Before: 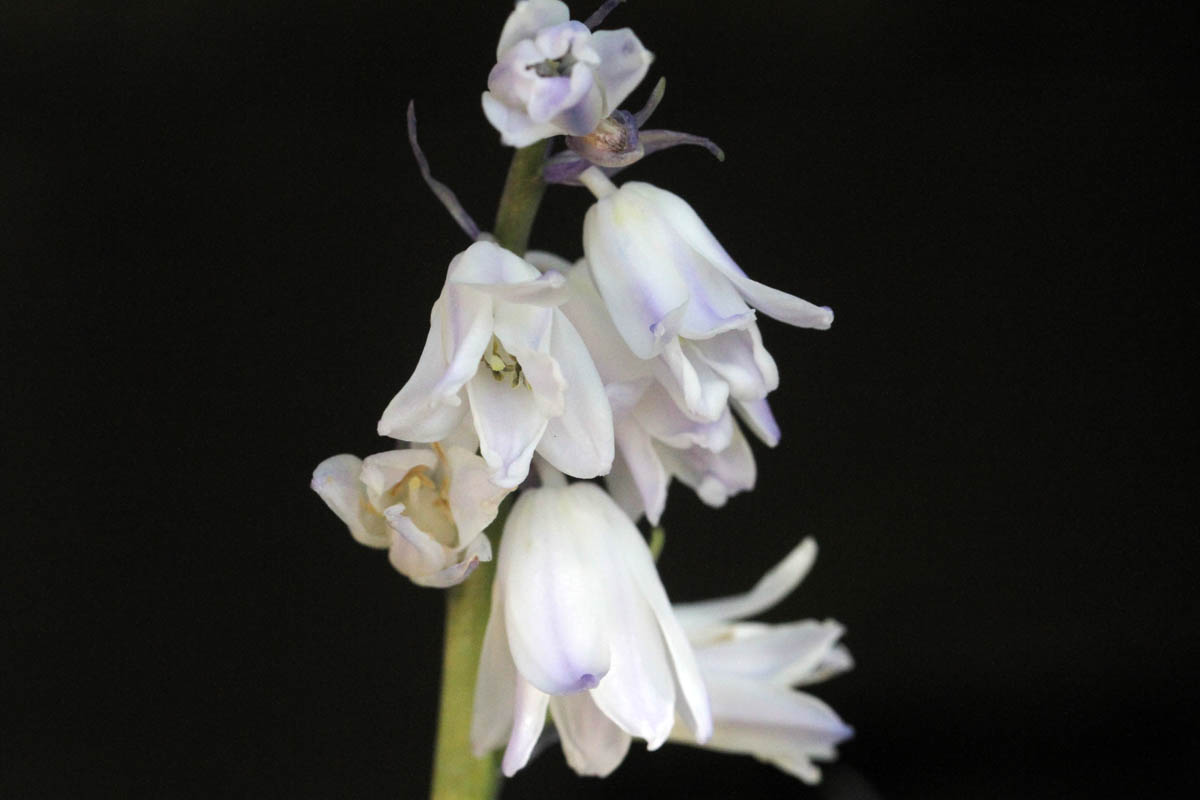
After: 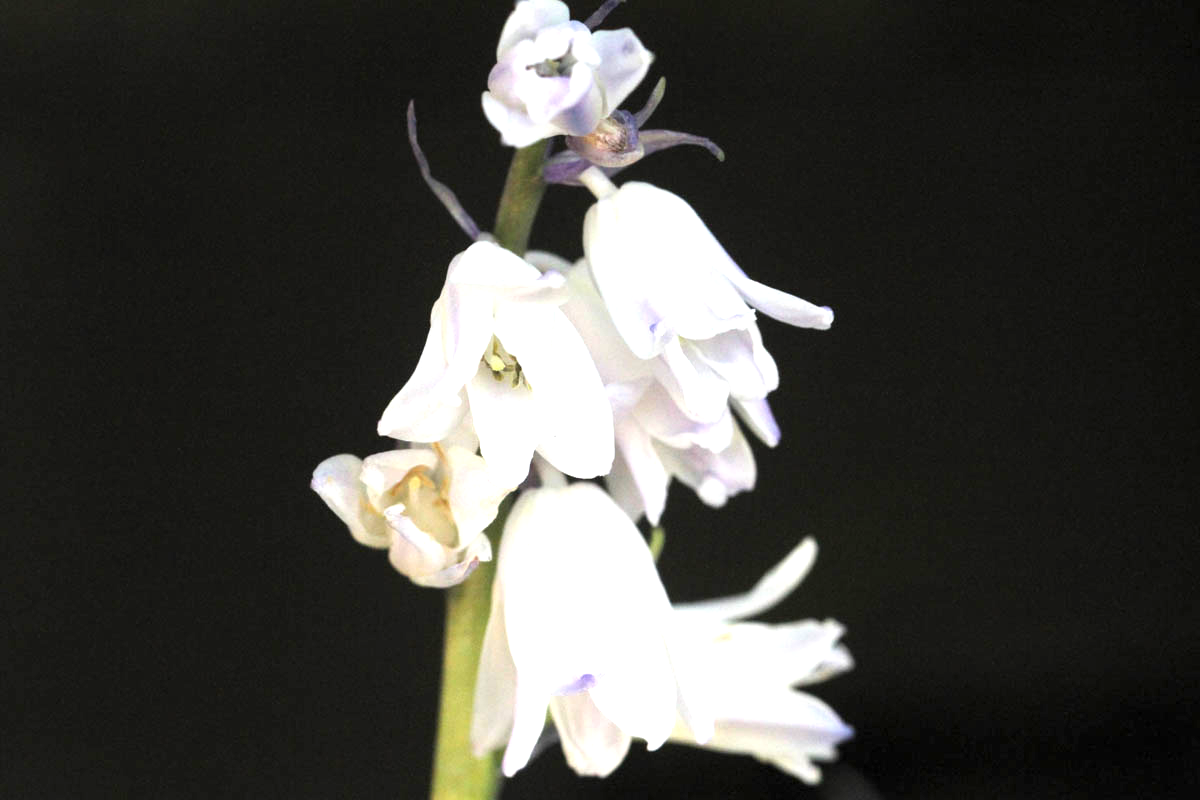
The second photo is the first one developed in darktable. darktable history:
exposure: exposure 1.072 EV, compensate highlight preservation false
